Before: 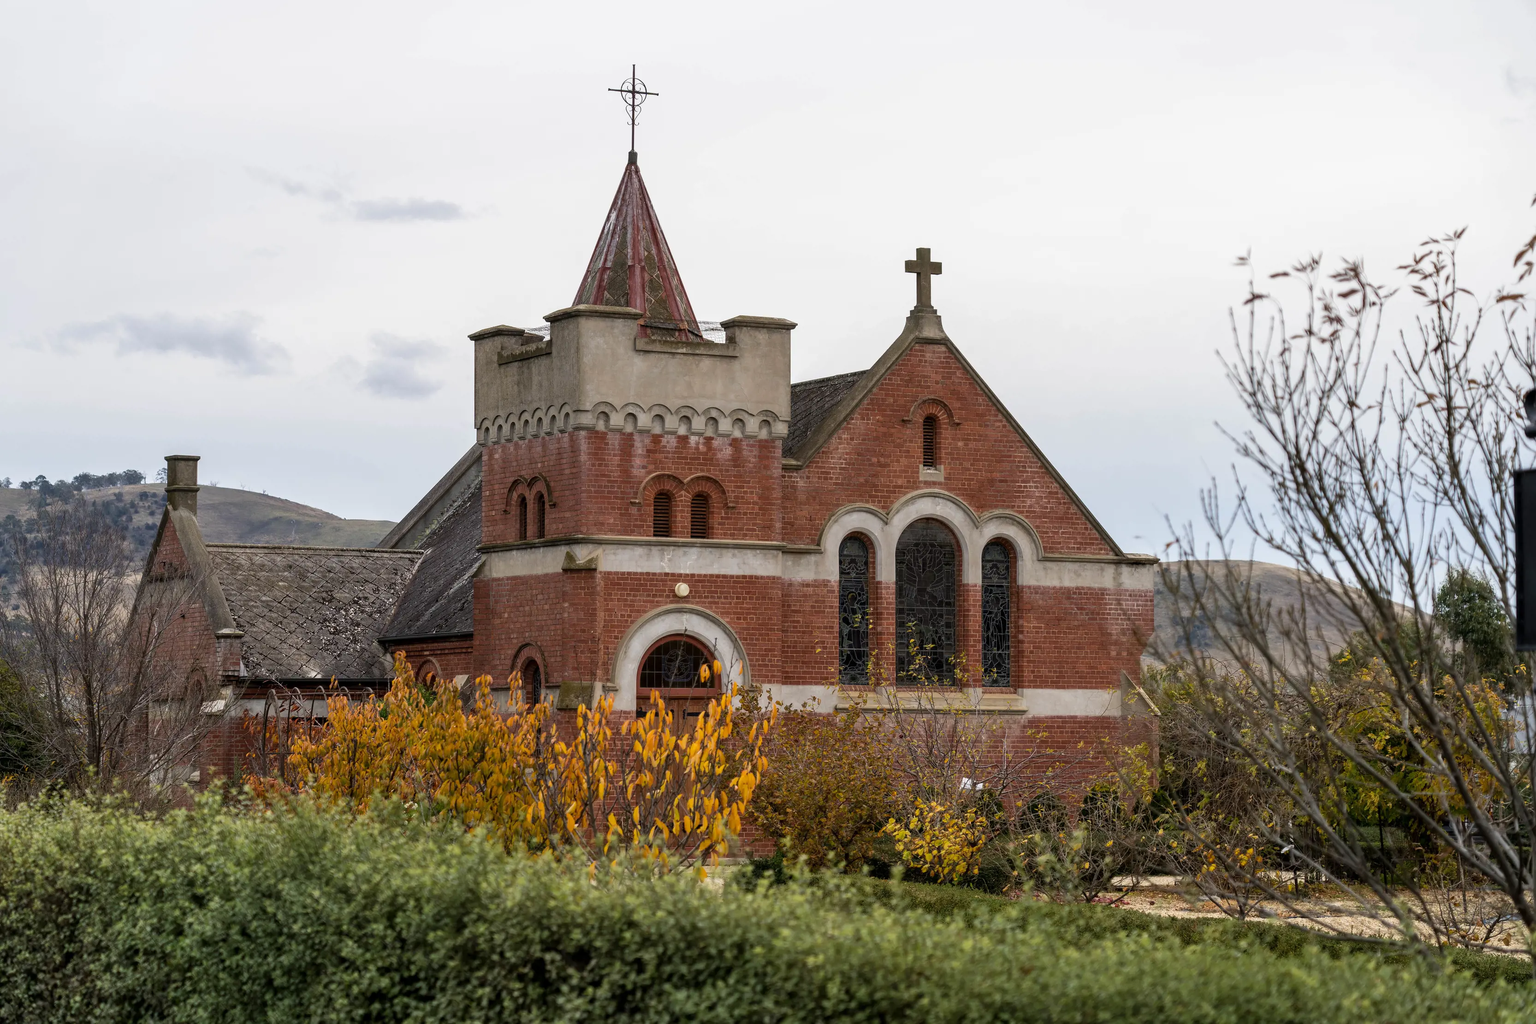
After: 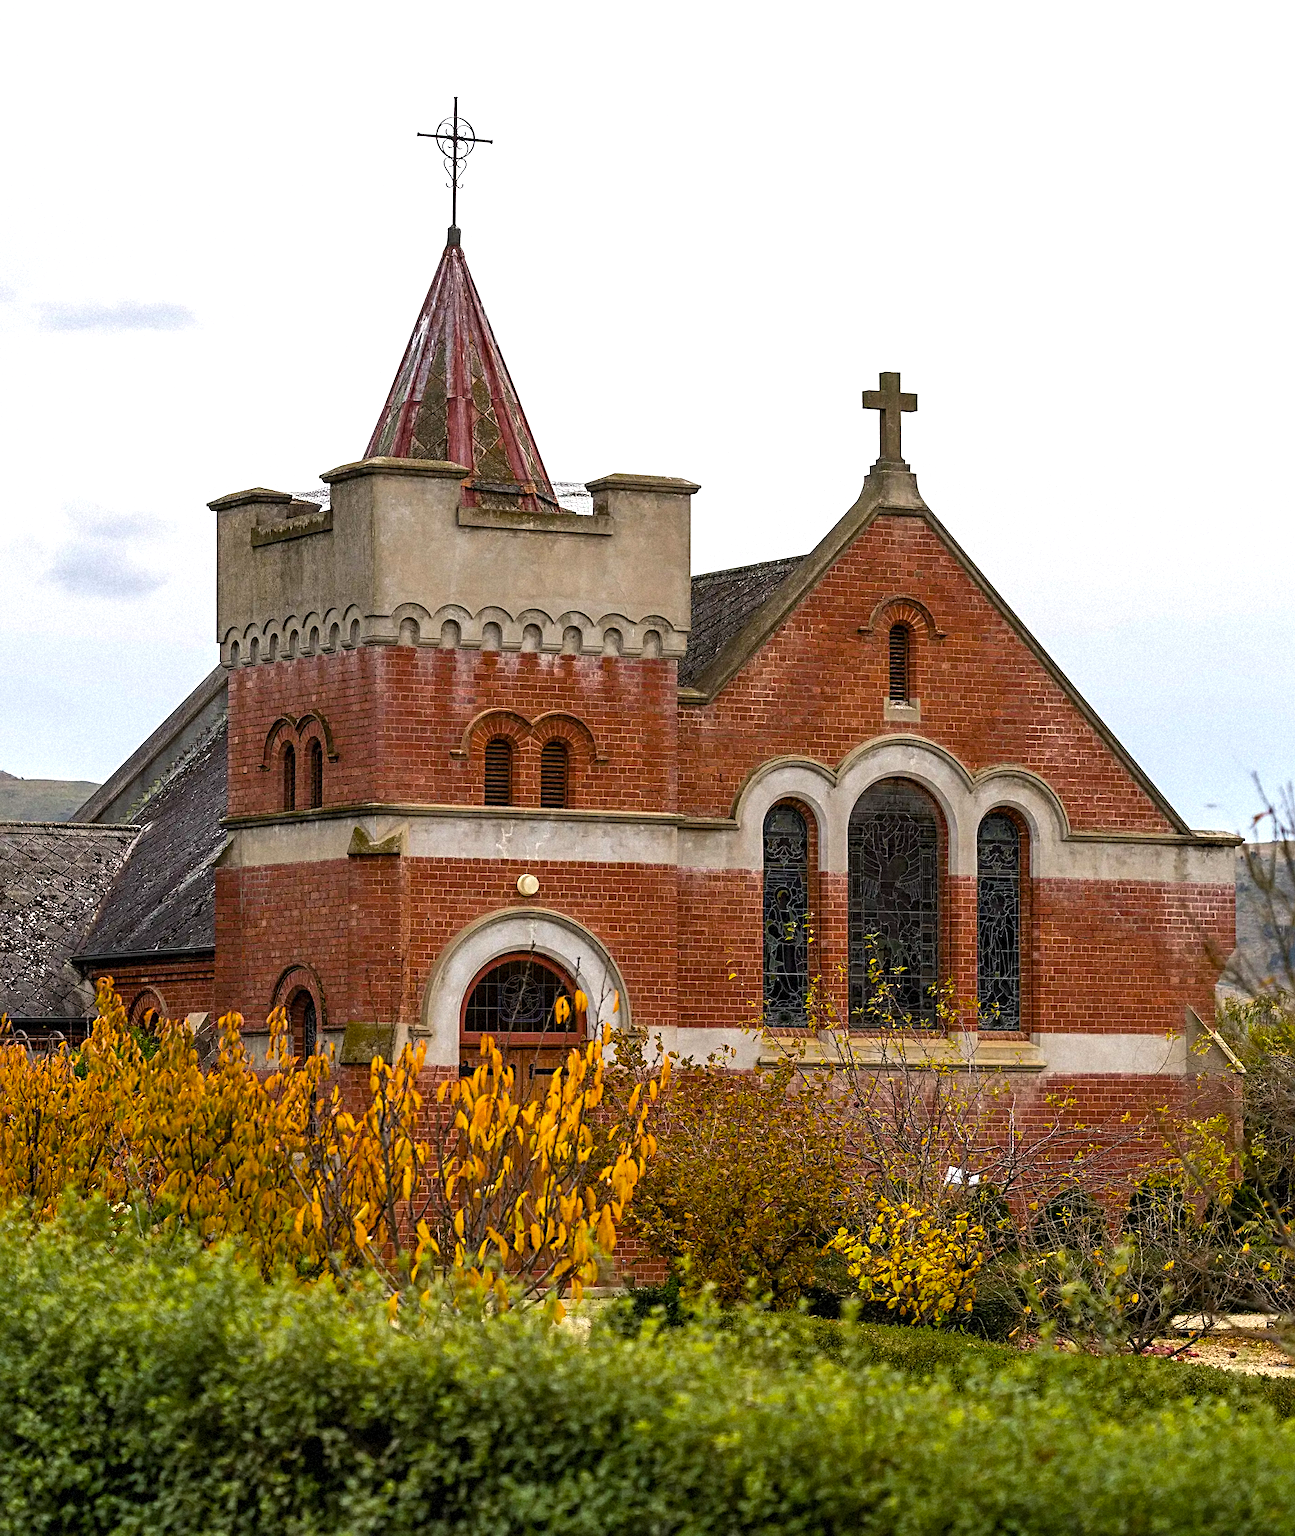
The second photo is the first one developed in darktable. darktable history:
crop: left 21.496%, right 22.254%
grain: mid-tones bias 0%
color balance rgb: perceptual saturation grading › global saturation 36%, perceptual brilliance grading › global brilliance 10%, global vibrance 20%
sharpen: radius 3.119
